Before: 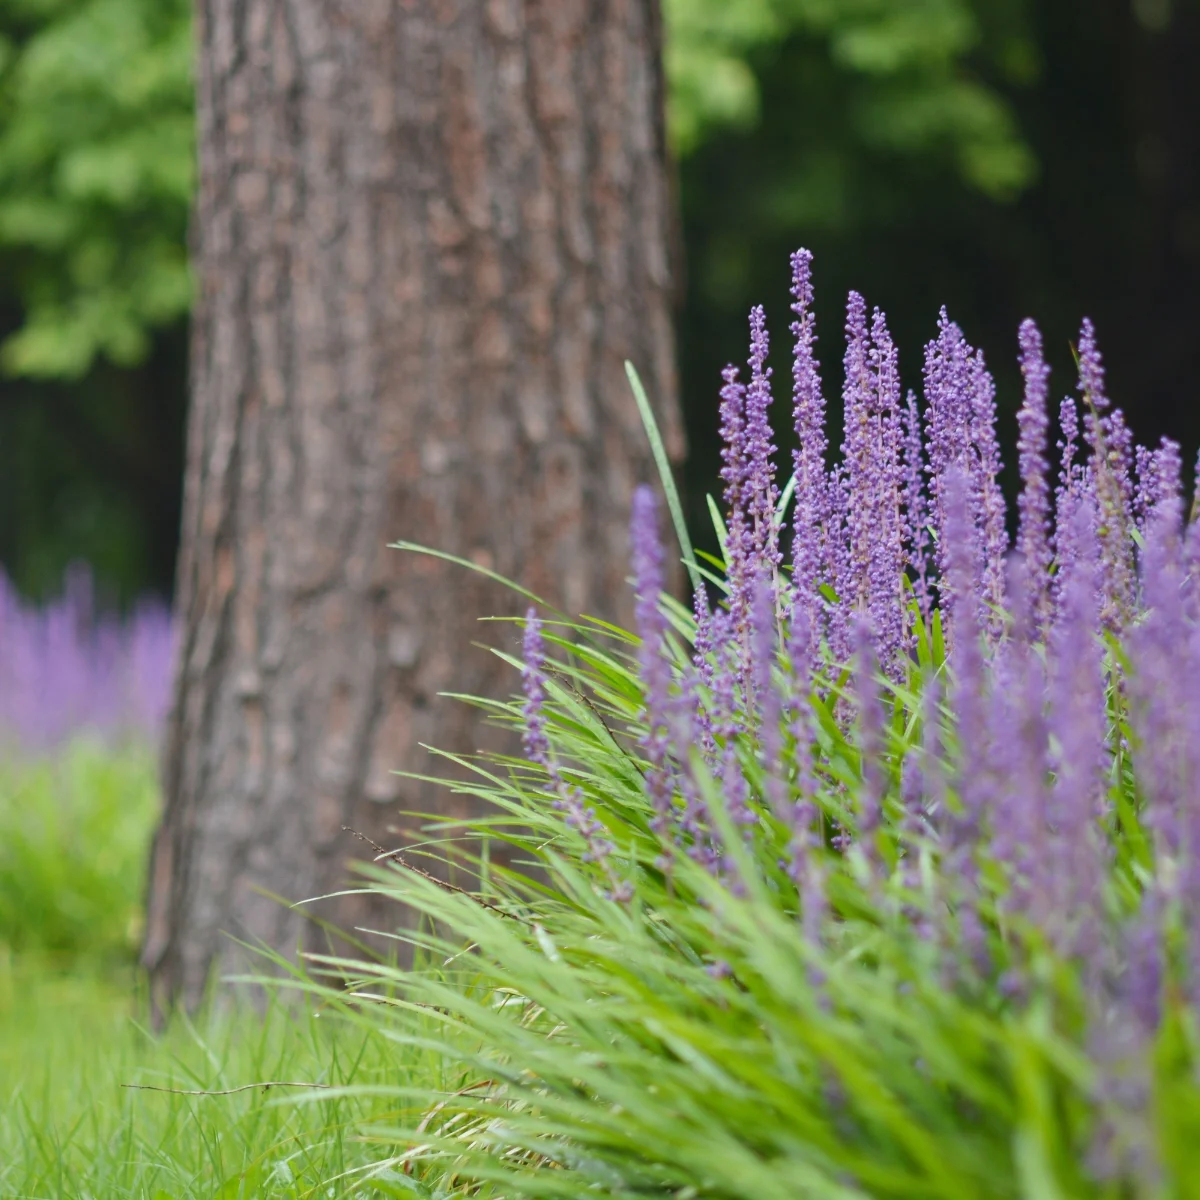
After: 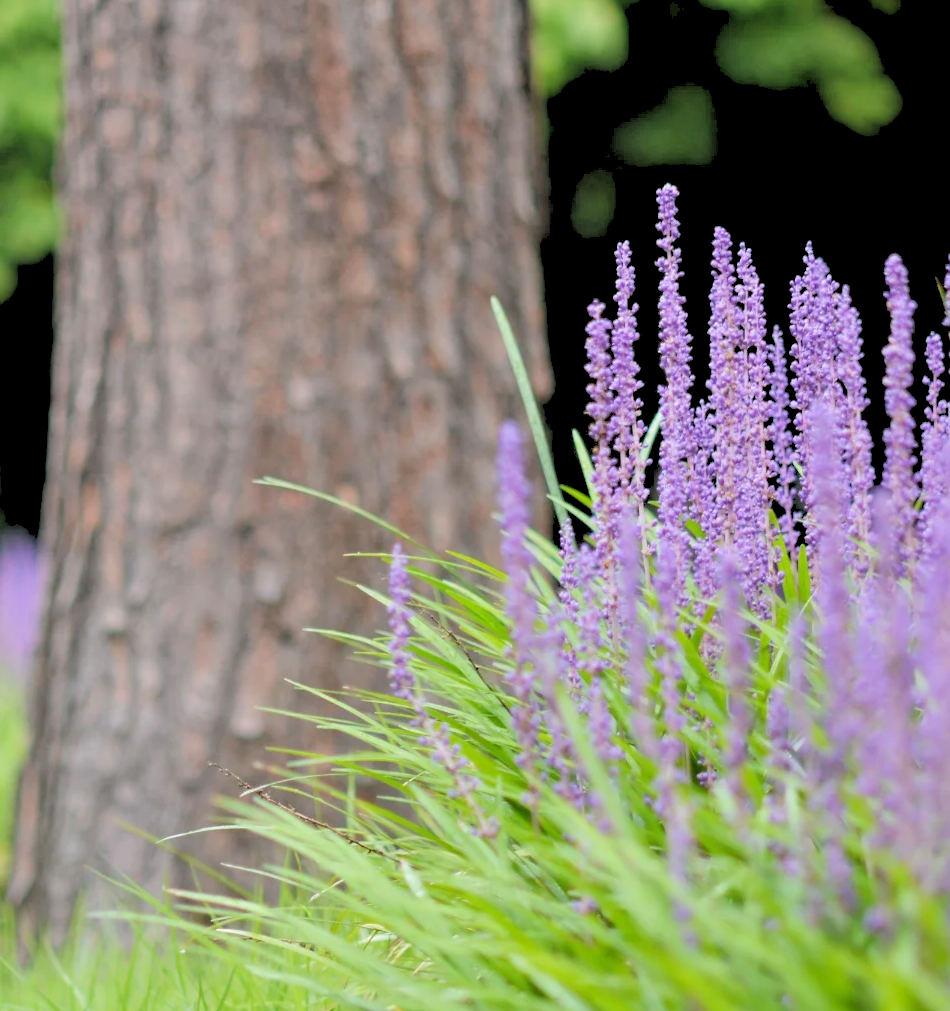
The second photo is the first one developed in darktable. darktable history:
rgb levels: levels [[0.027, 0.429, 0.996], [0, 0.5, 1], [0, 0.5, 1]]
crop: left 11.225%, top 5.381%, right 9.565%, bottom 10.314%
